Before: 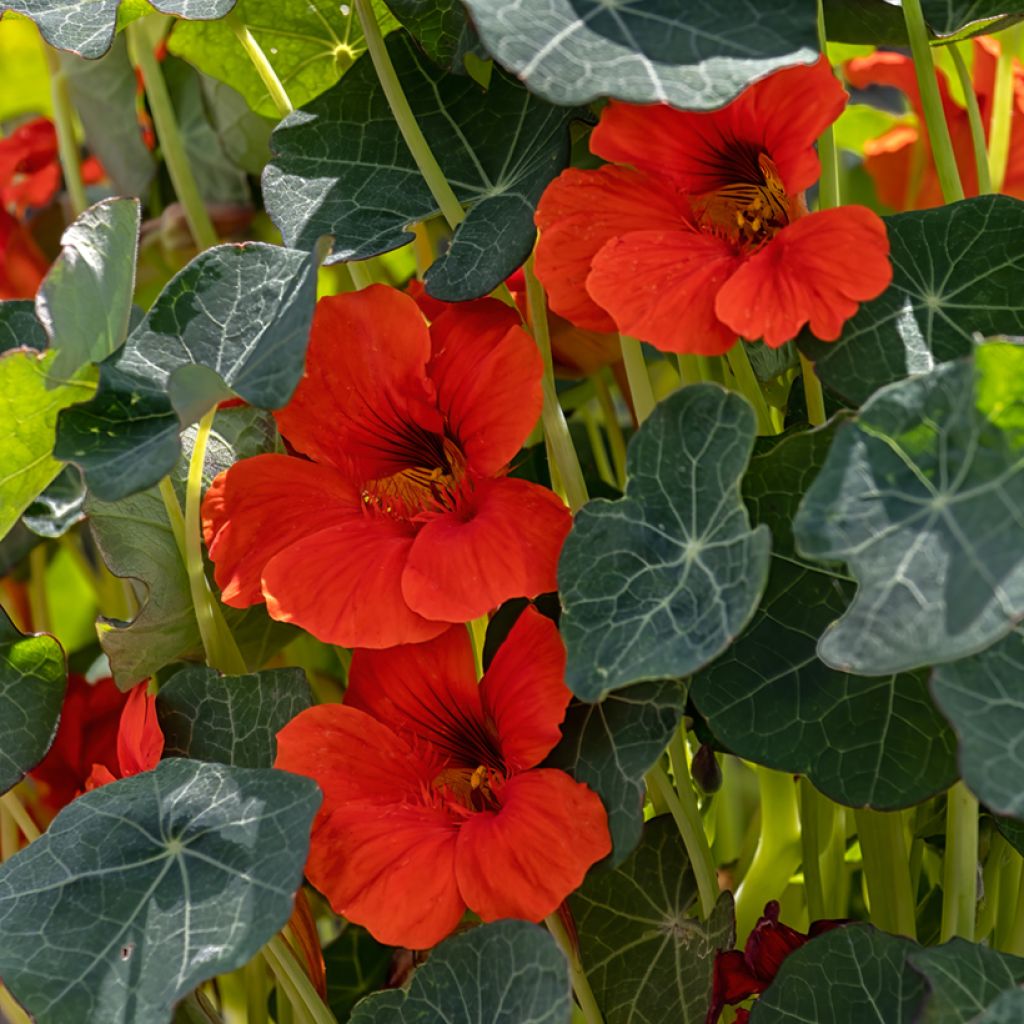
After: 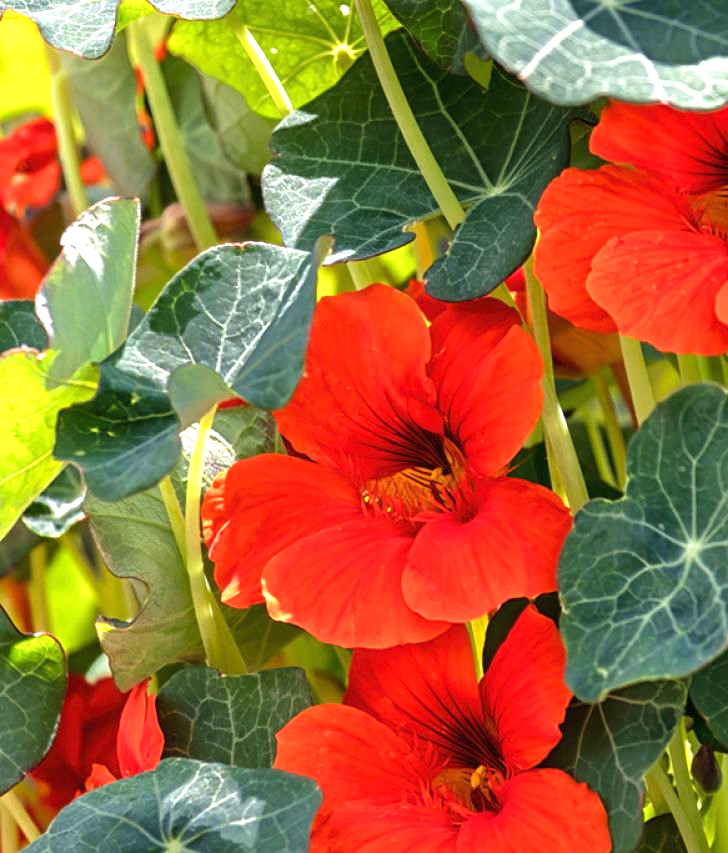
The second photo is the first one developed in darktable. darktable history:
velvia: on, module defaults
crop: right 28.885%, bottom 16.626%
exposure: black level correction 0, exposure 1.2 EV, compensate exposure bias true, compensate highlight preservation false
